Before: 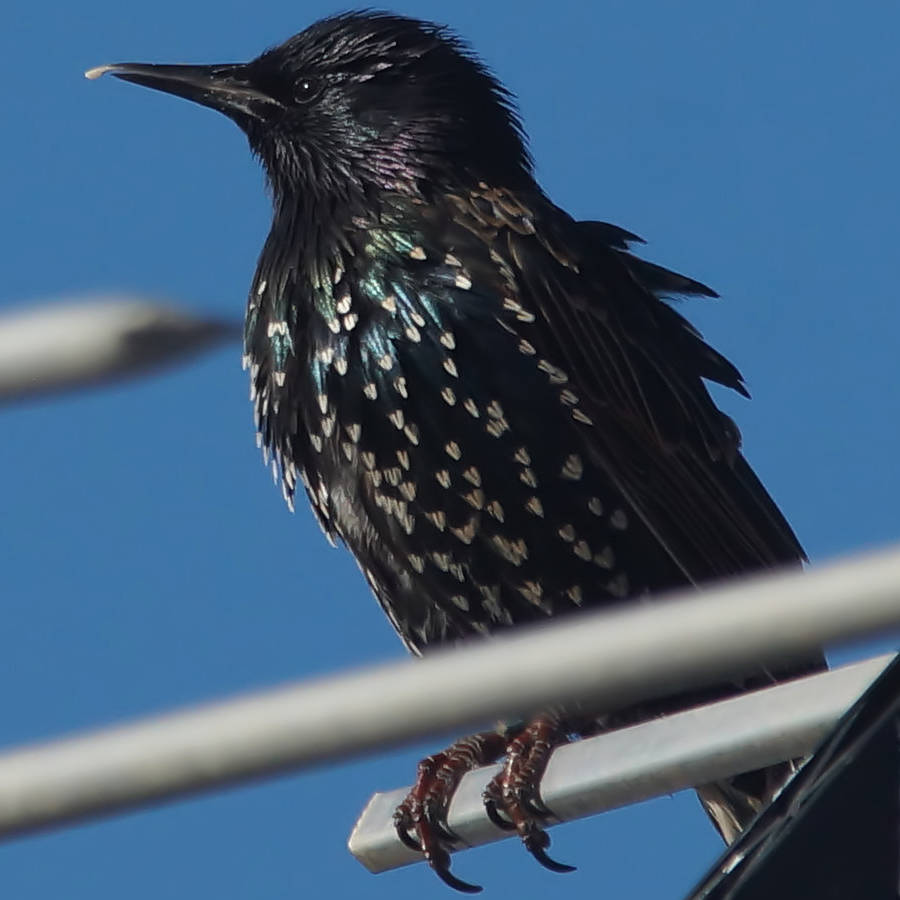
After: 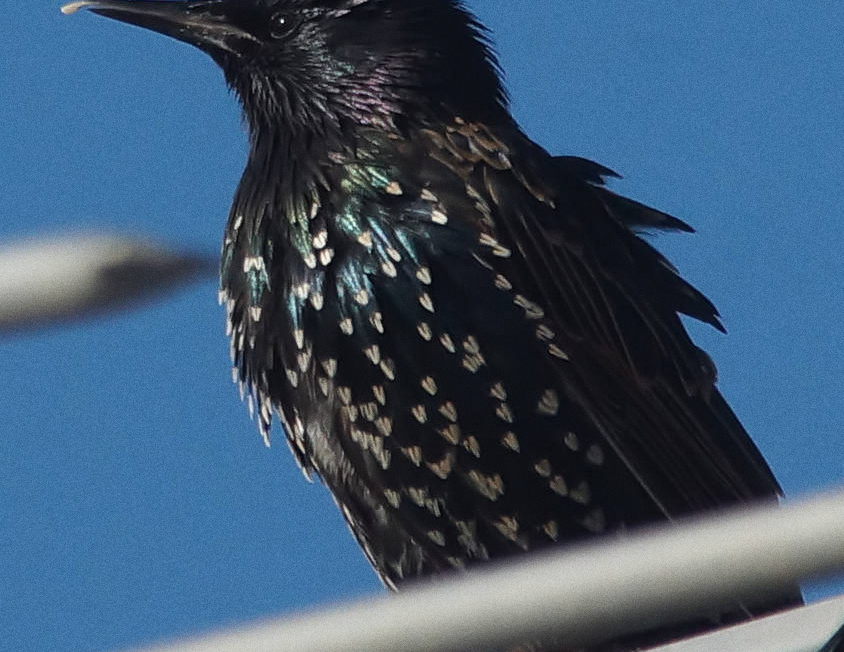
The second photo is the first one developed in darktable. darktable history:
crop: left 2.737%, top 7.287%, right 3.421%, bottom 20.179%
grain: strength 26%
